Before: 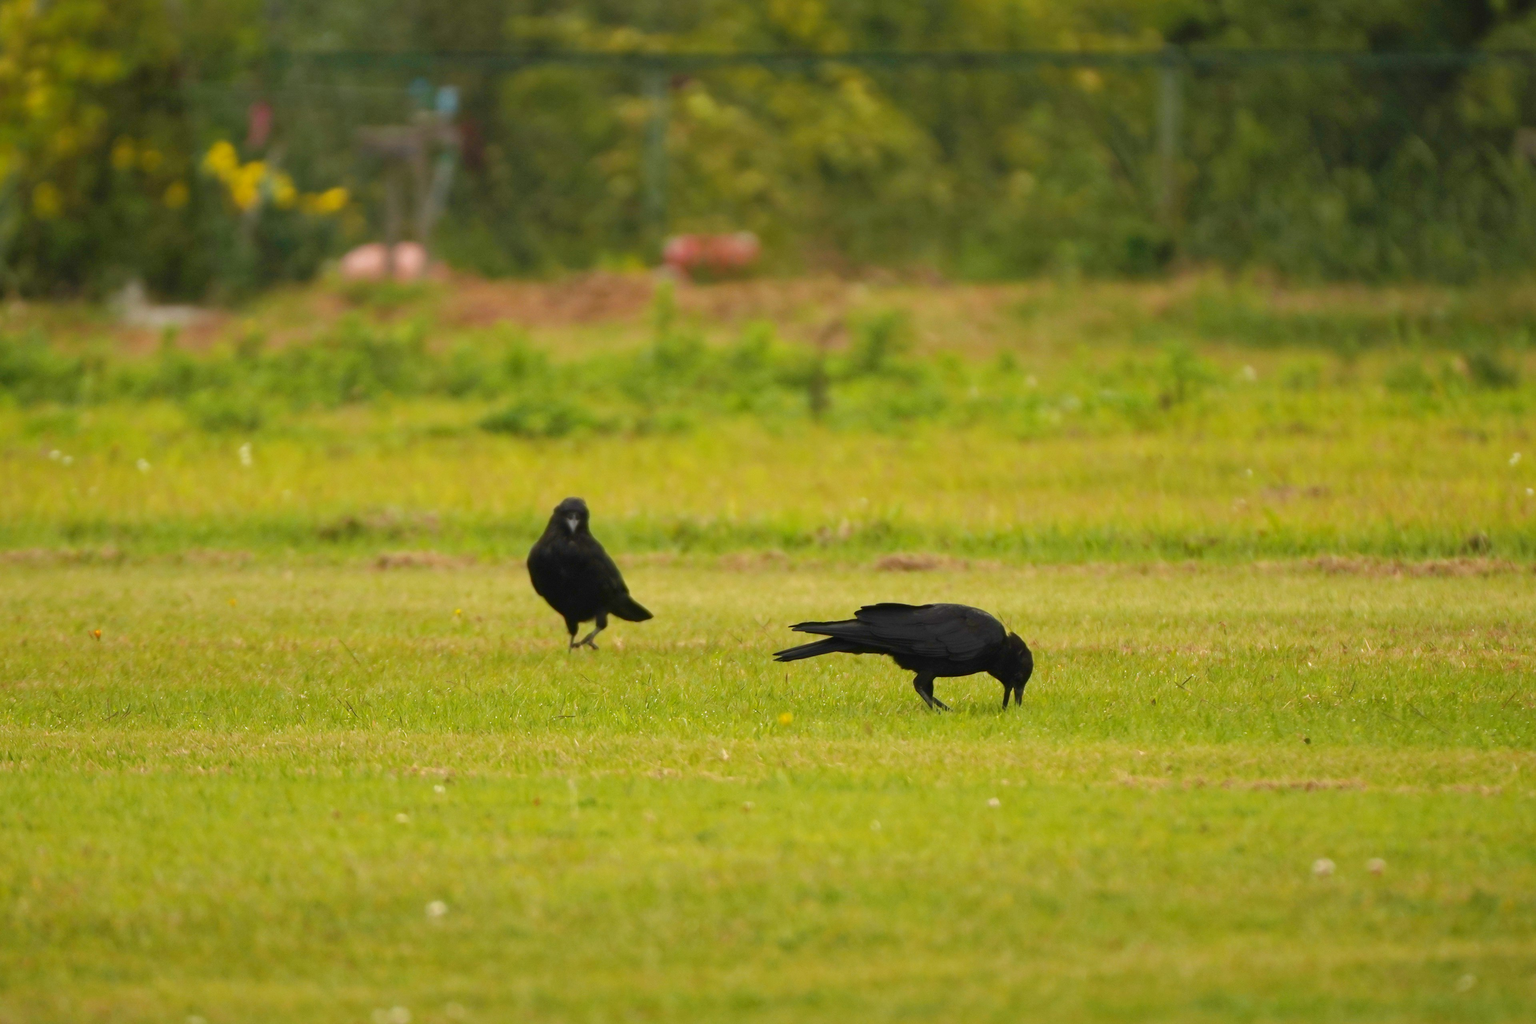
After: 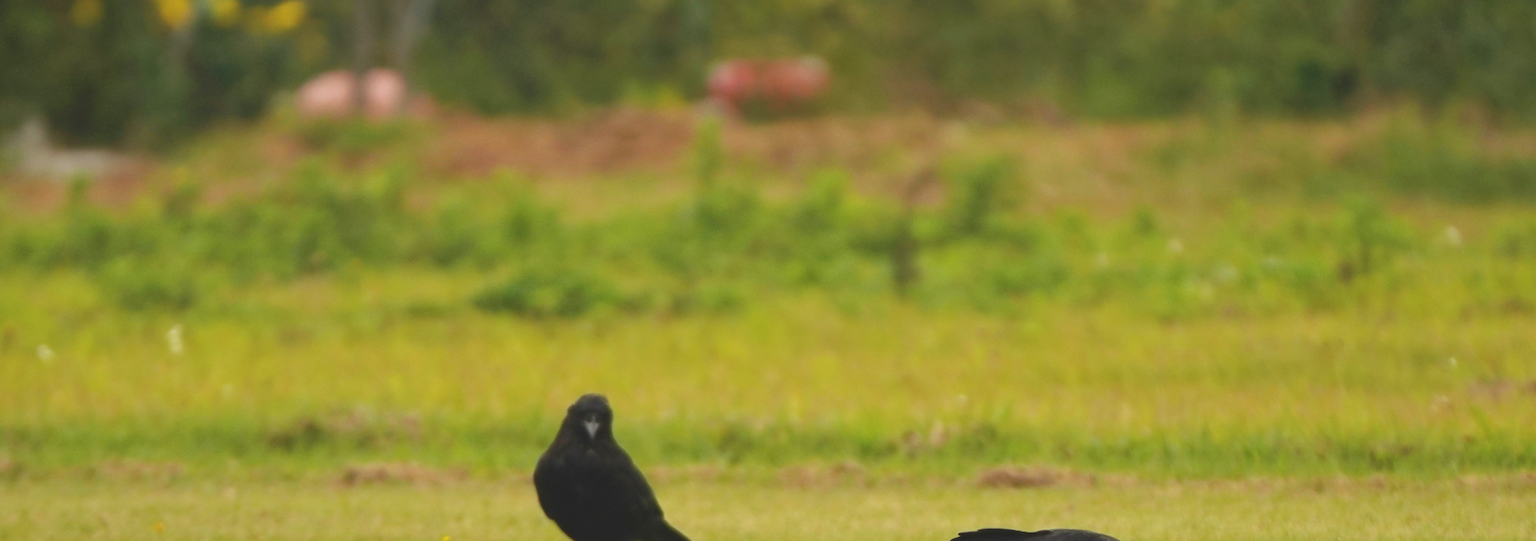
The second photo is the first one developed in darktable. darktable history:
crop: left 7.036%, top 18.398%, right 14.379%, bottom 40.043%
exposure: black level correction -0.015, exposure -0.125 EV, compensate highlight preservation false
